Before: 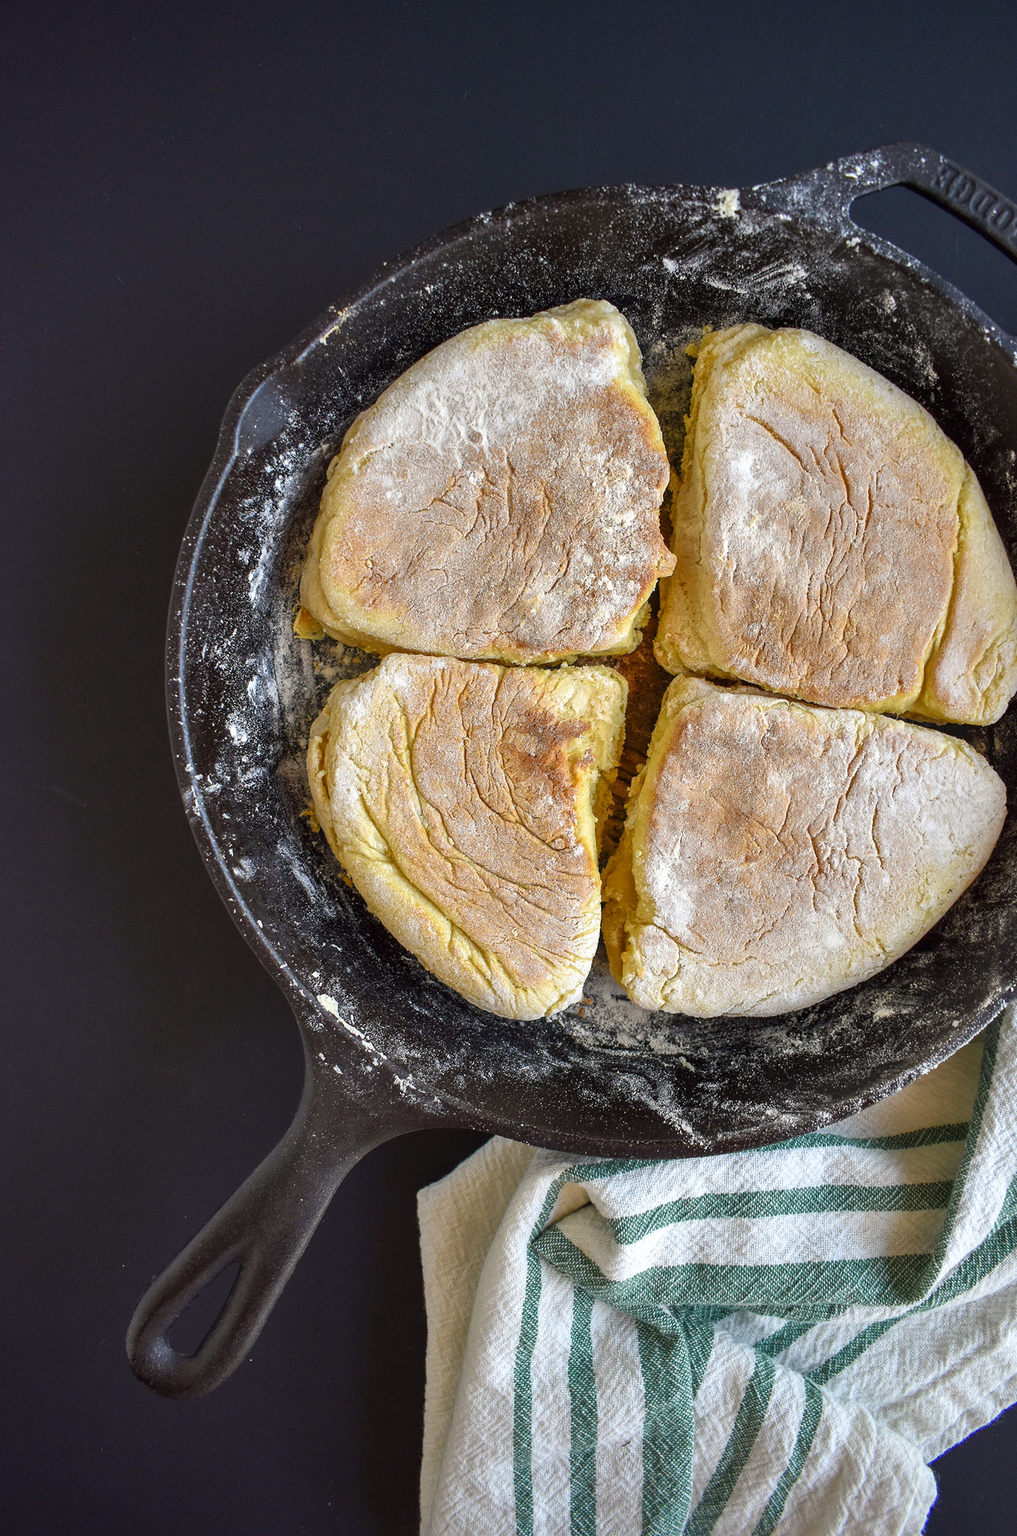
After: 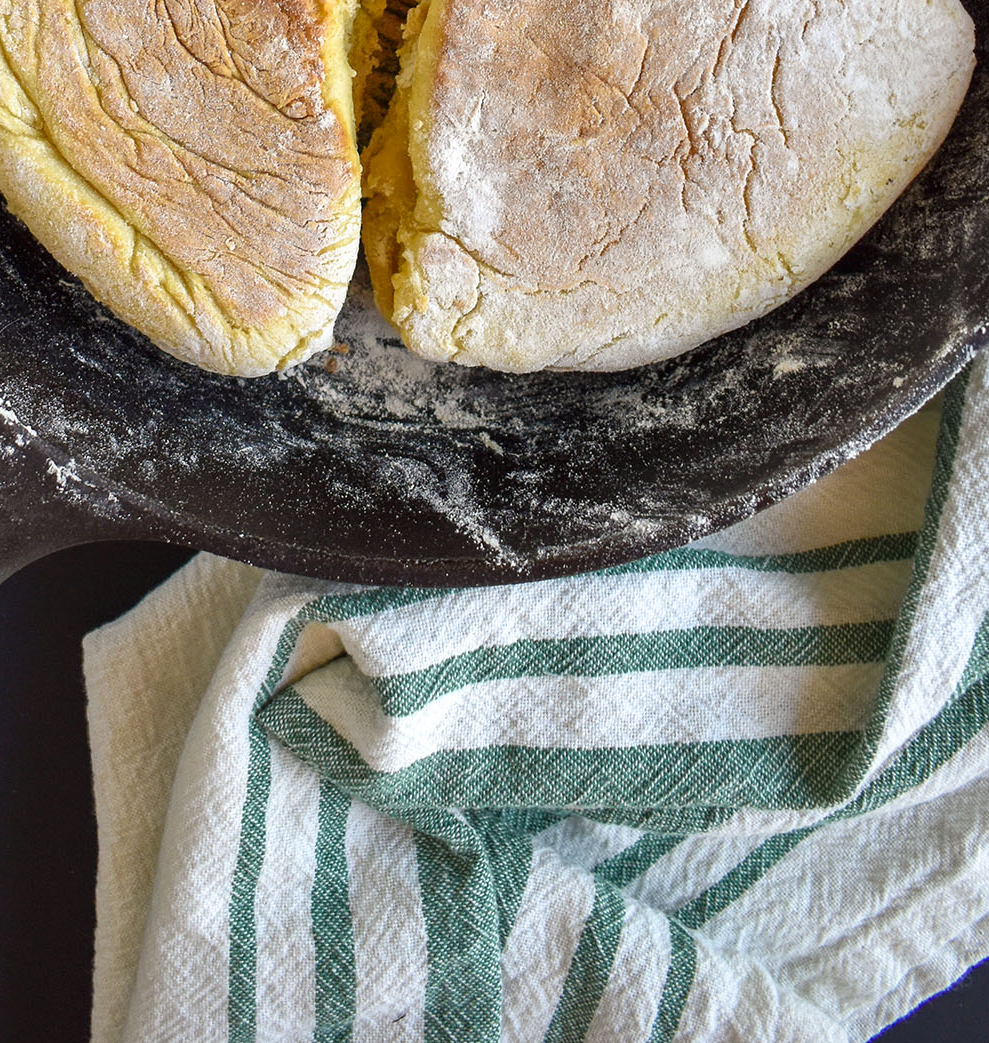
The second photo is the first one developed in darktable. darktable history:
crop and rotate: left 35.724%, top 50.232%, bottom 4.911%
